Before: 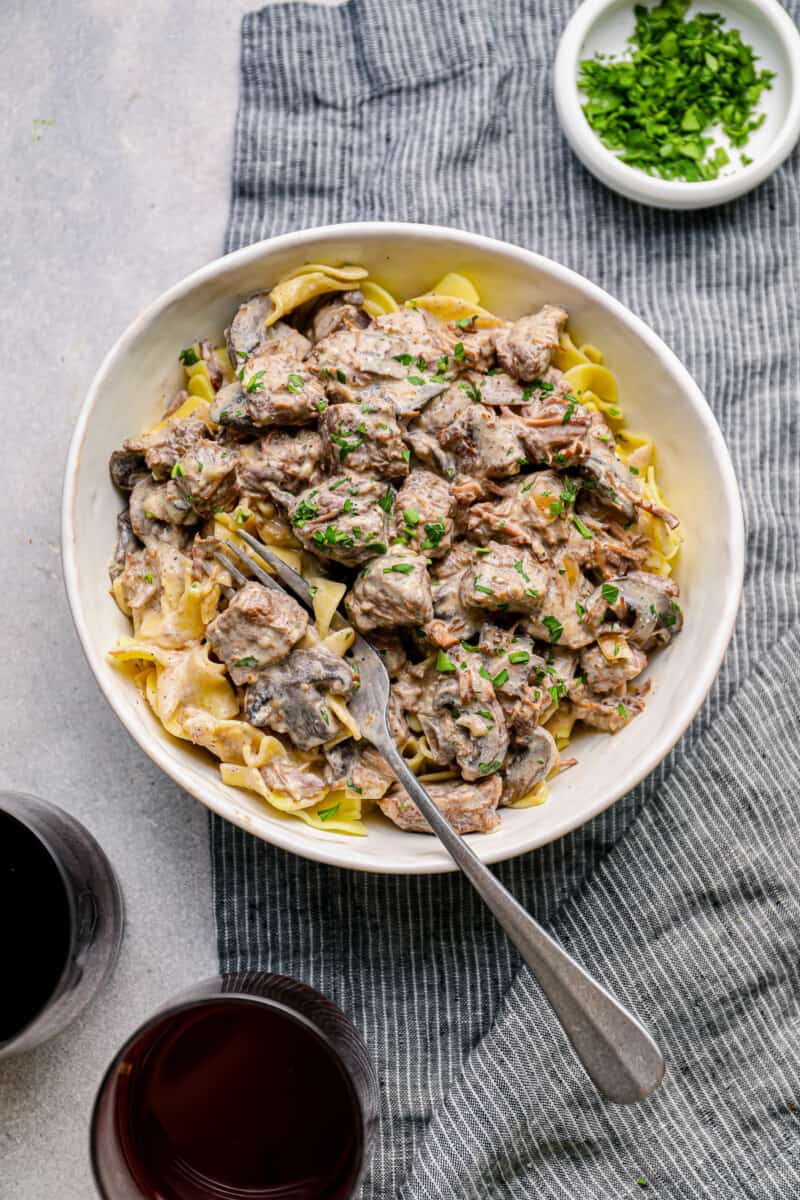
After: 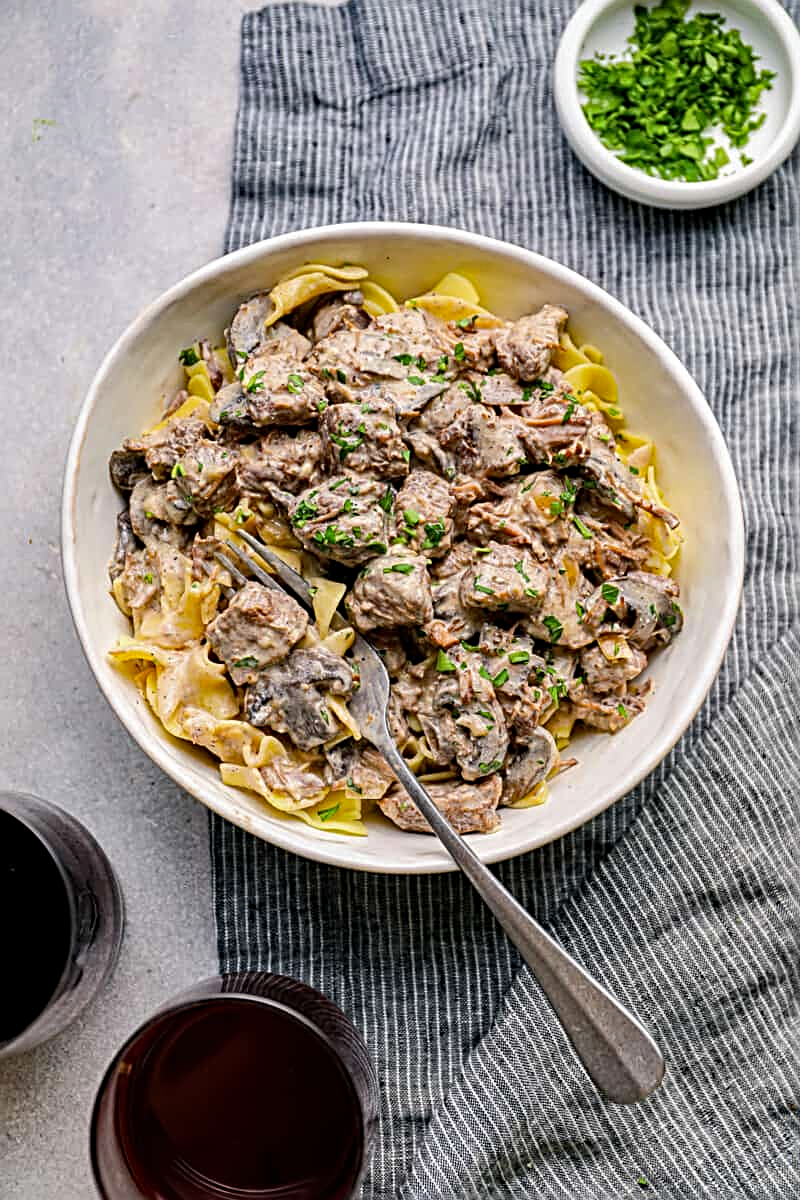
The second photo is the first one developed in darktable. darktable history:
sharpen: radius 2.635, amount 0.67
tone equalizer: edges refinement/feathering 500, mask exposure compensation -1.57 EV, preserve details no
haze removal: compatibility mode true, adaptive false
